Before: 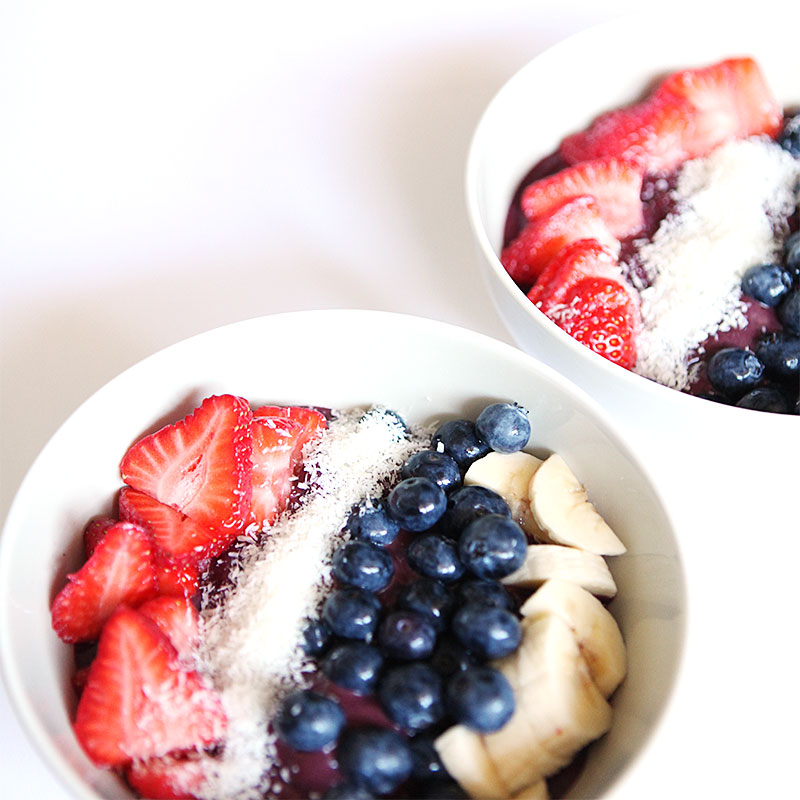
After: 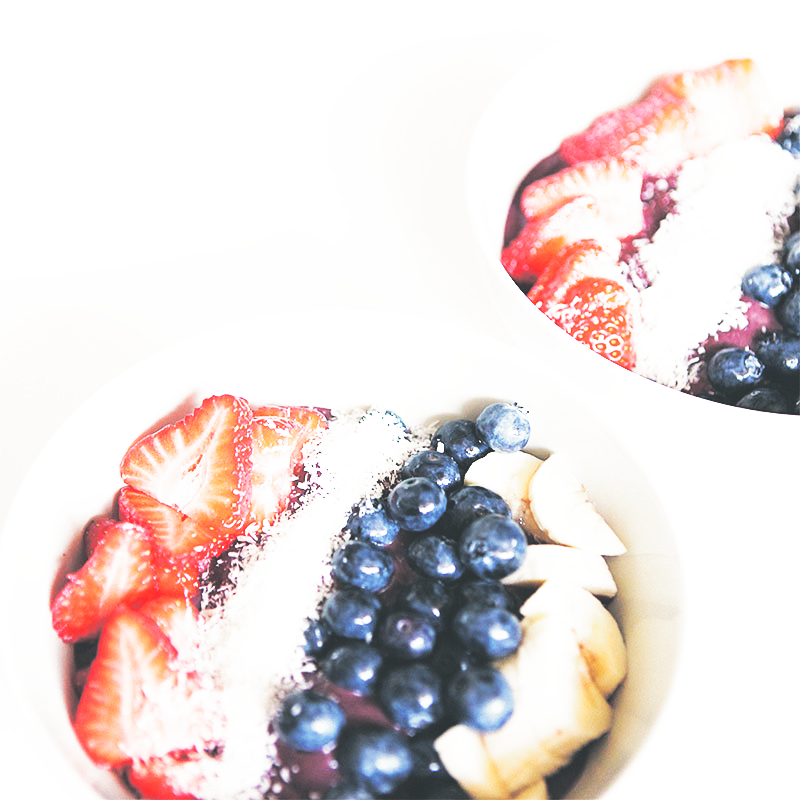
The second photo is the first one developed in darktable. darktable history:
base curve: curves: ch0 [(0, 0) (0.007, 0.004) (0.027, 0.03) (0.046, 0.07) (0.207, 0.54) (0.442, 0.872) (0.673, 0.972) (1, 1)], preserve colors none
exposure: black level correction -0.028, compensate highlight preservation false
split-toning: shadows › hue 201.6°, shadows › saturation 0.16, highlights › hue 50.4°, highlights › saturation 0.2, balance -49.9
